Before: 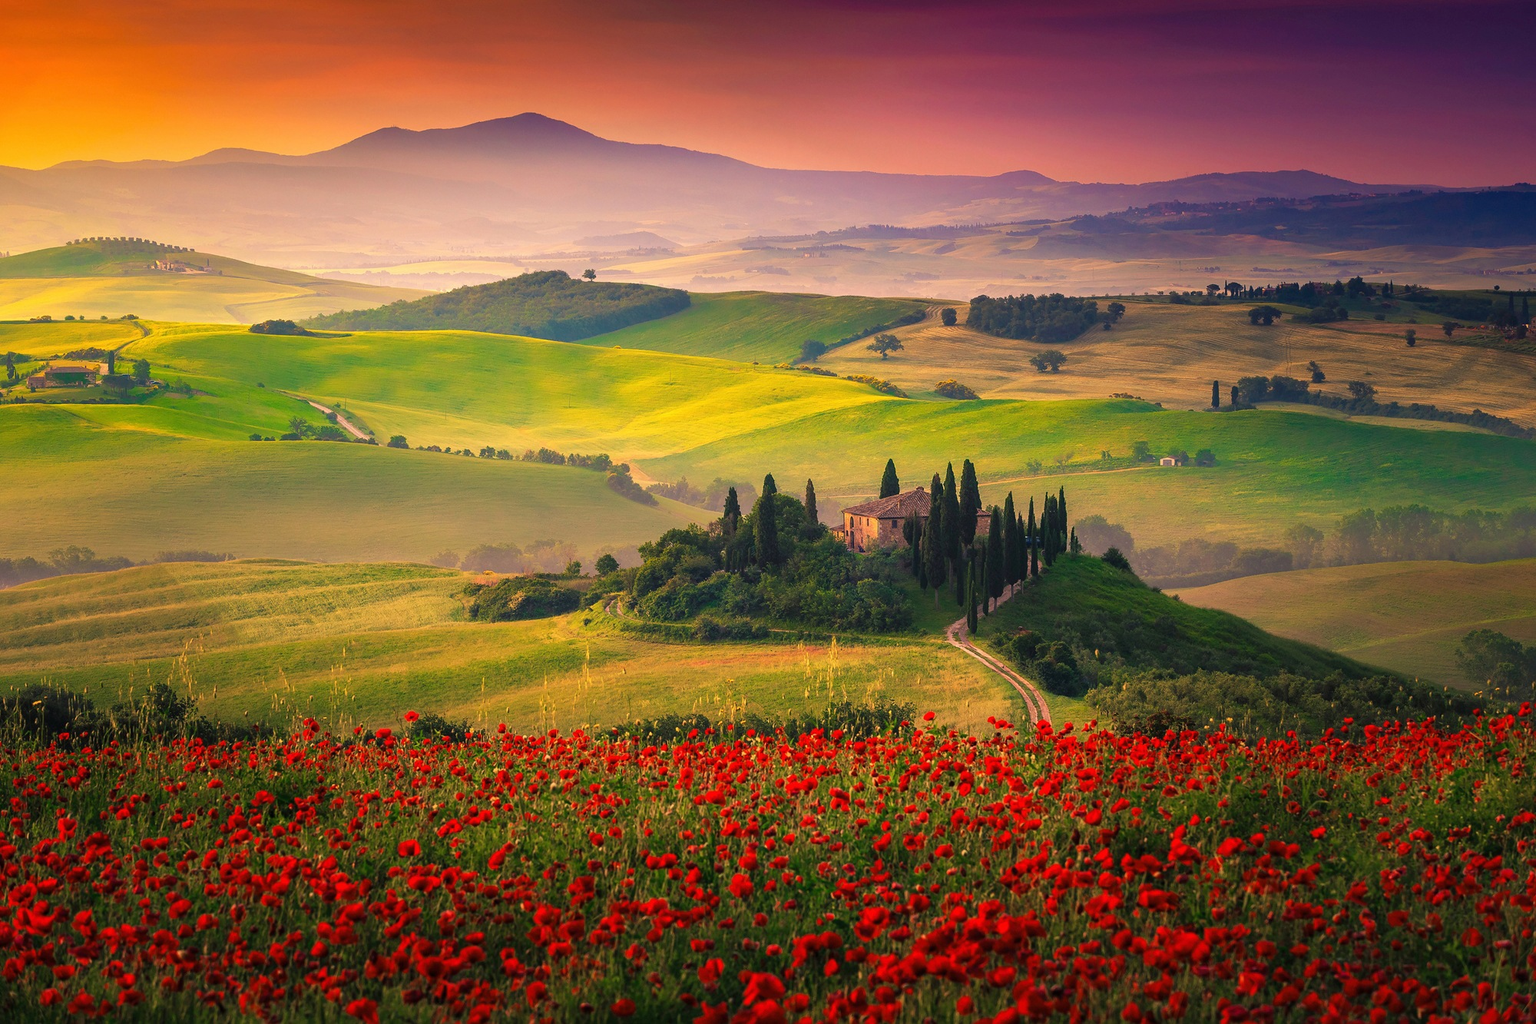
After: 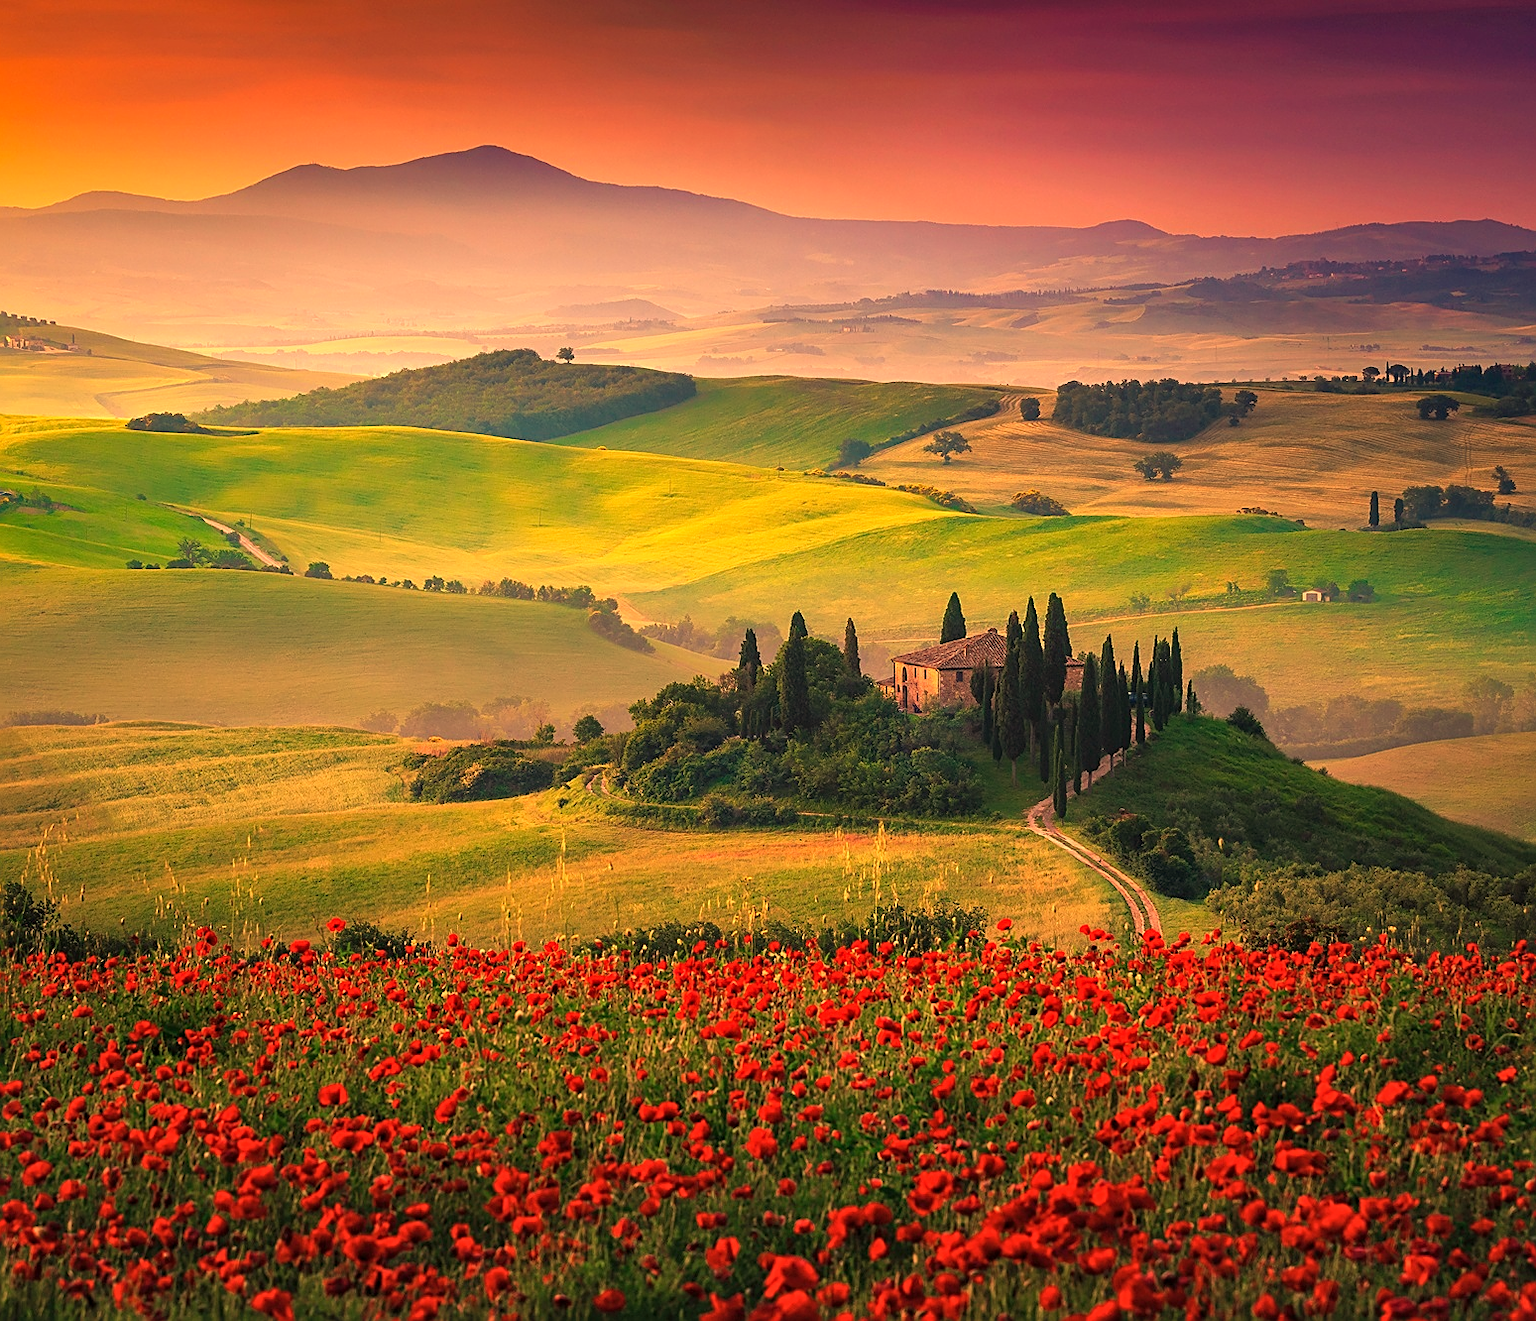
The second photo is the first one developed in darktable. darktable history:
white balance: red 1.138, green 0.996, blue 0.812
crop: left 9.88%, right 12.664%
shadows and highlights: shadows 37.27, highlights -28.18, soften with gaussian
sharpen: on, module defaults
